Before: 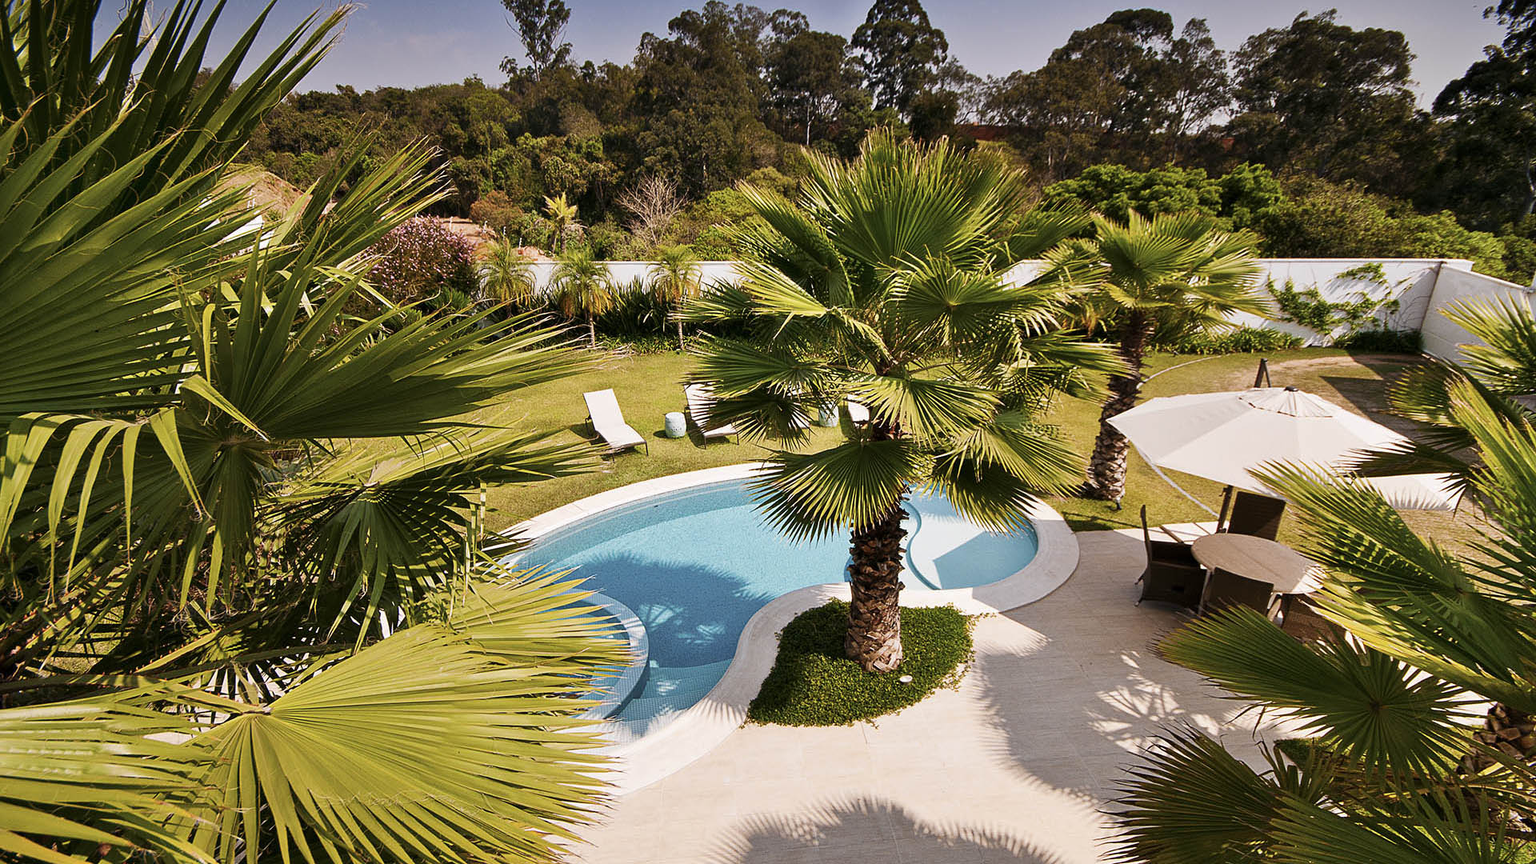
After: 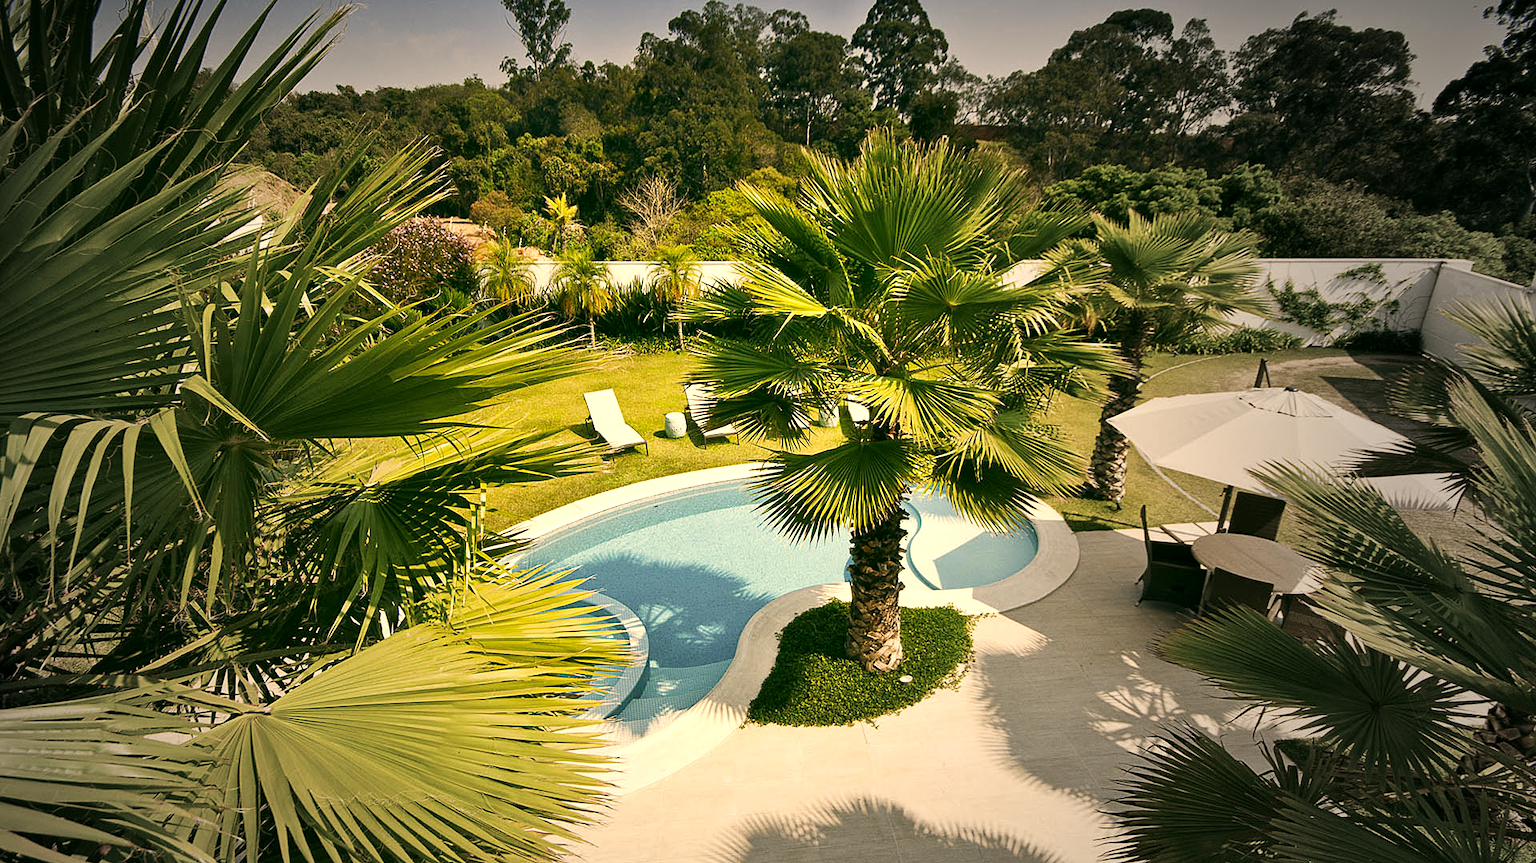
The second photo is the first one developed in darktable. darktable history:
vignetting: fall-off start 33.76%, fall-off radius 64.94%, brightness -0.575, center (-0.12, -0.002), width/height ratio 0.959
color correction: highlights a* 5.3, highlights b* 24.26, shadows a* -15.58, shadows b* 4.02
exposure: exposure 0.426 EV, compensate highlight preservation false
crop: bottom 0.071%
